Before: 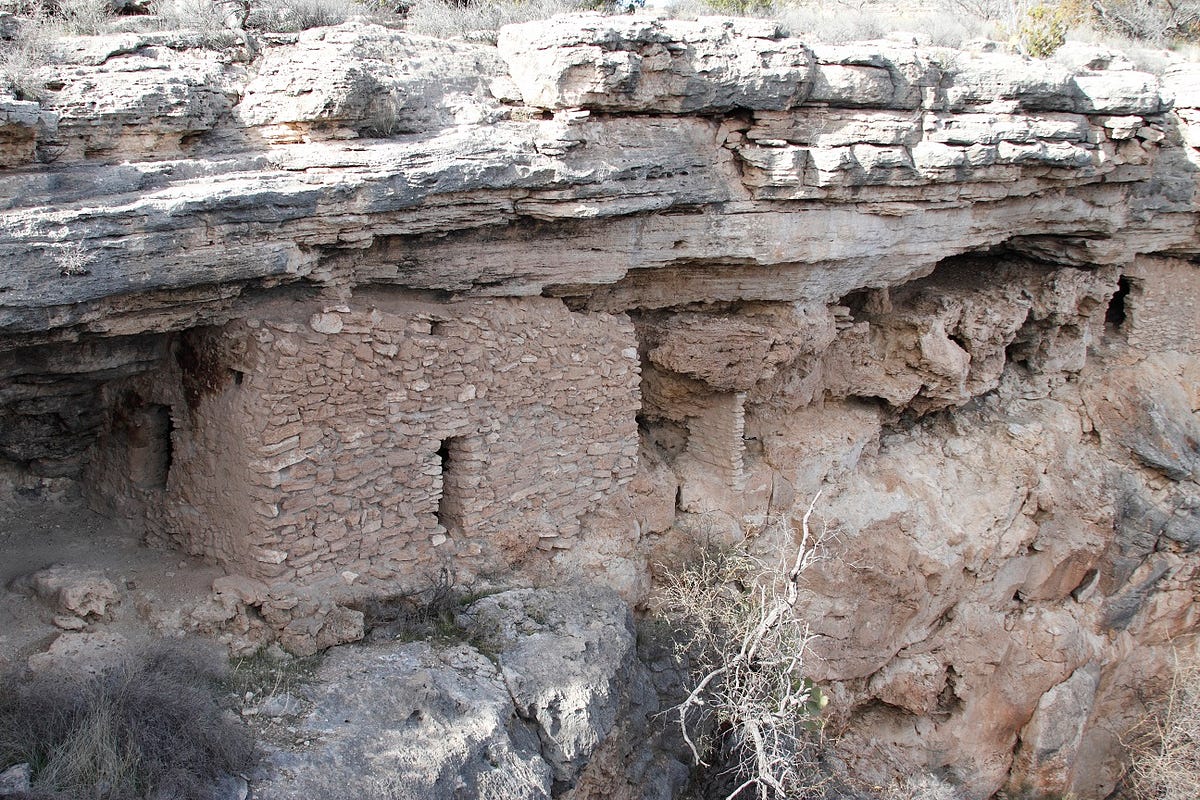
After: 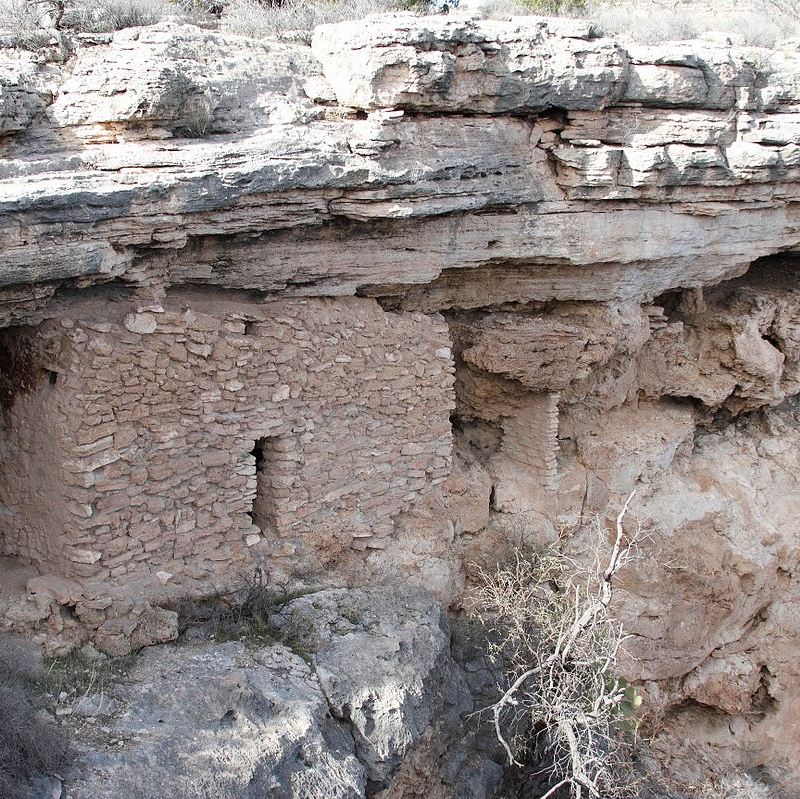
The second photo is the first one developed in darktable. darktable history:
crop and rotate: left 15.581%, right 17.74%
